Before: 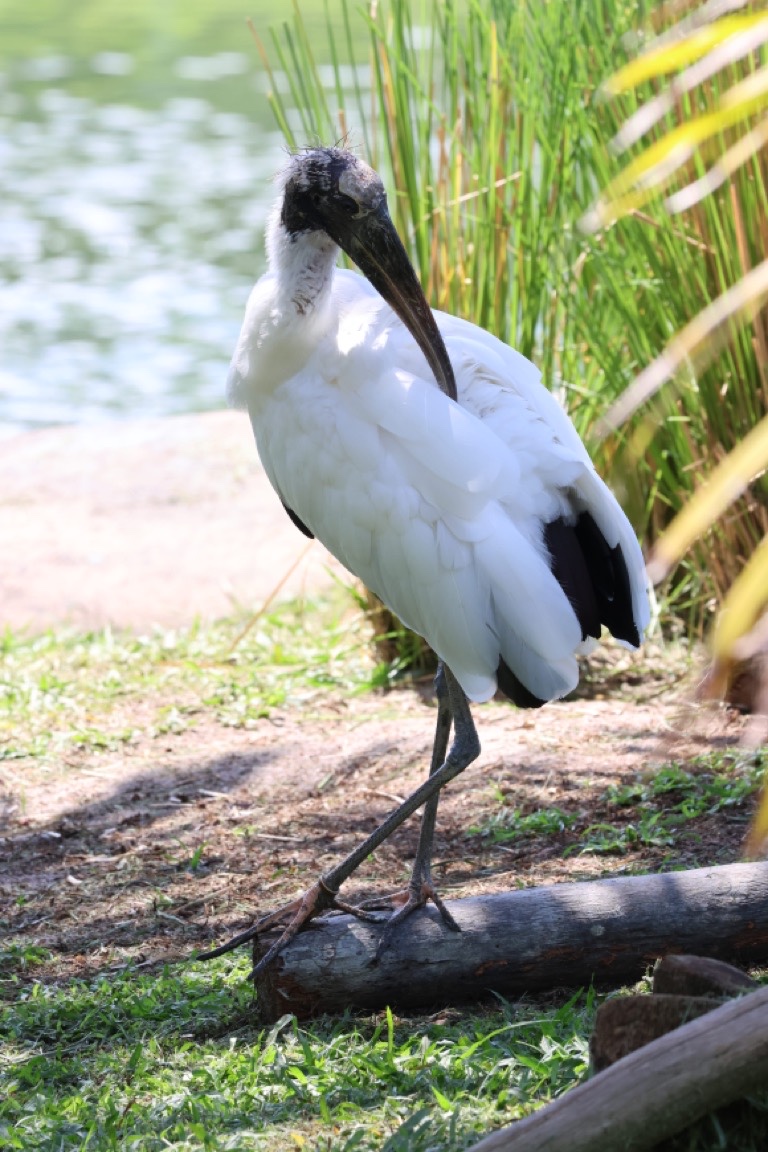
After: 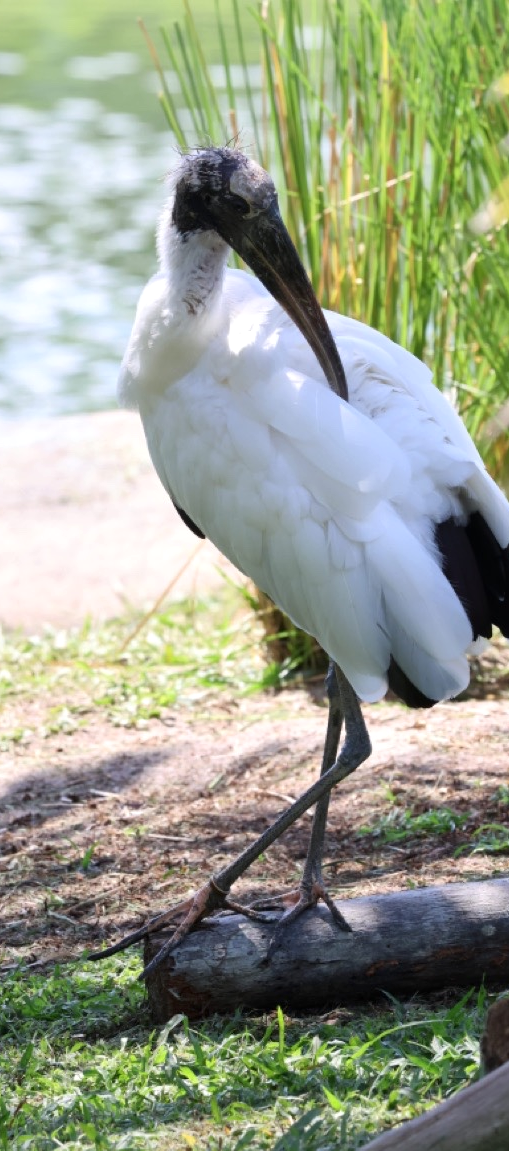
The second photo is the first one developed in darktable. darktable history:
local contrast: mode bilateral grid, contrast 20, coarseness 50, detail 120%, midtone range 0.2
crop and rotate: left 14.32%, right 19.328%
